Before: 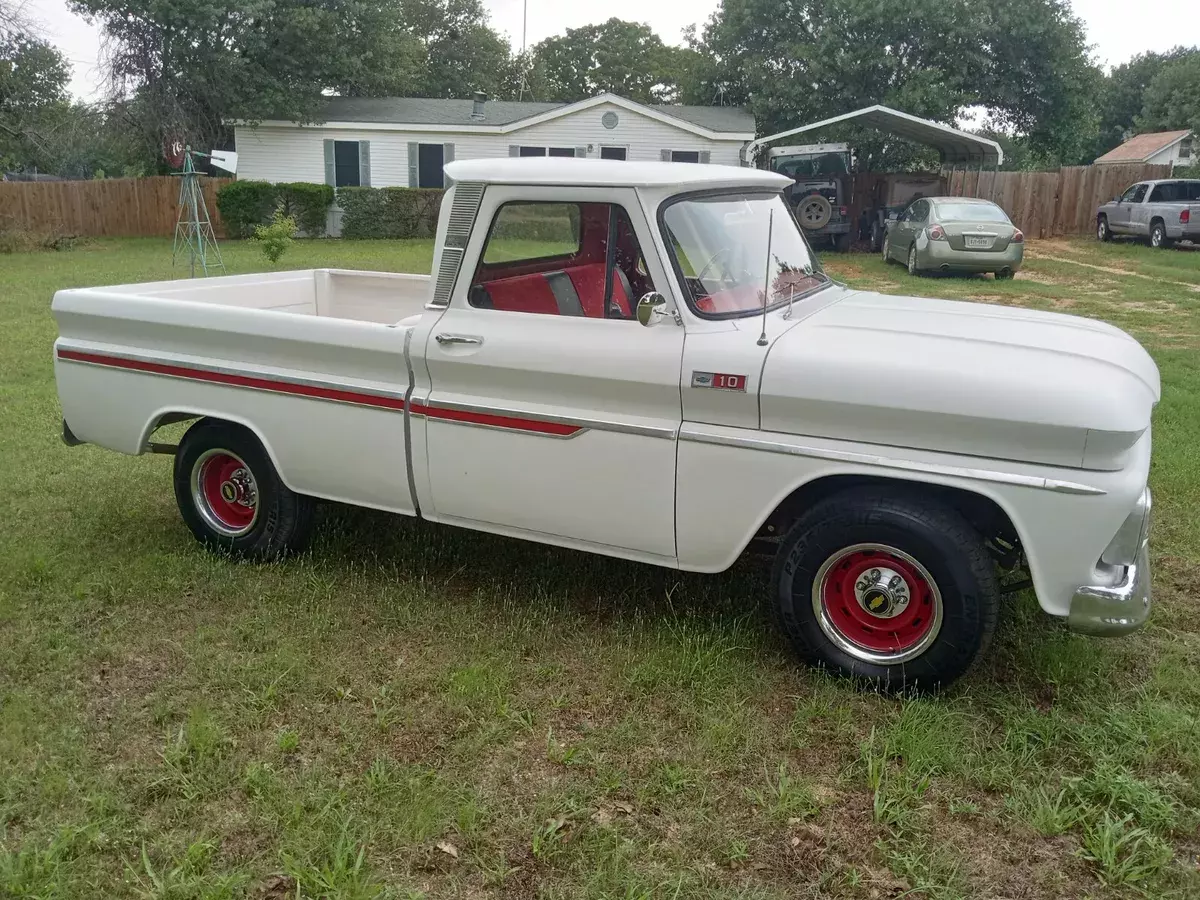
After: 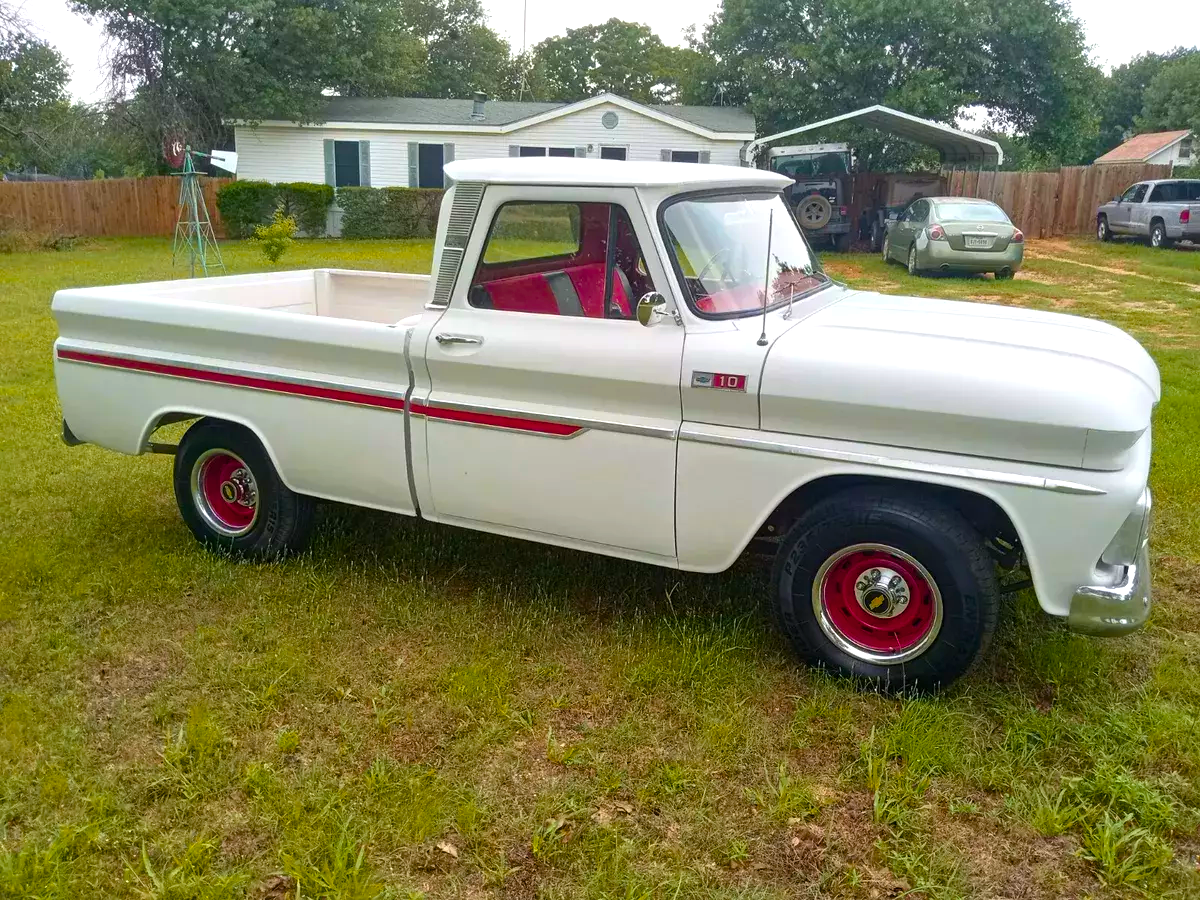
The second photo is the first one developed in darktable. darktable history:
color zones: curves: ch1 [(0.235, 0.558) (0.75, 0.5)]; ch2 [(0.25, 0.462) (0.749, 0.457)]
color balance rgb: perceptual saturation grading › global saturation 29.524%, perceptual brilliance grading › global brilliance 11.894%, global vibrance 29.511%
